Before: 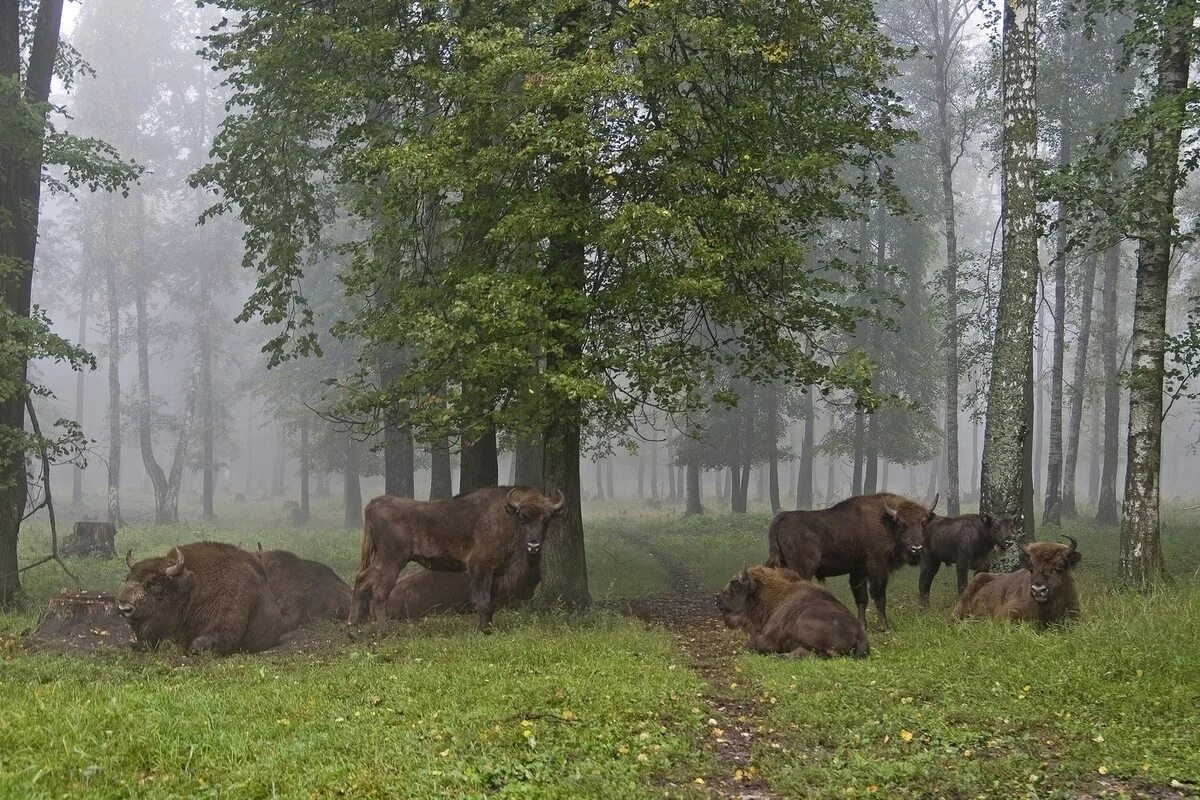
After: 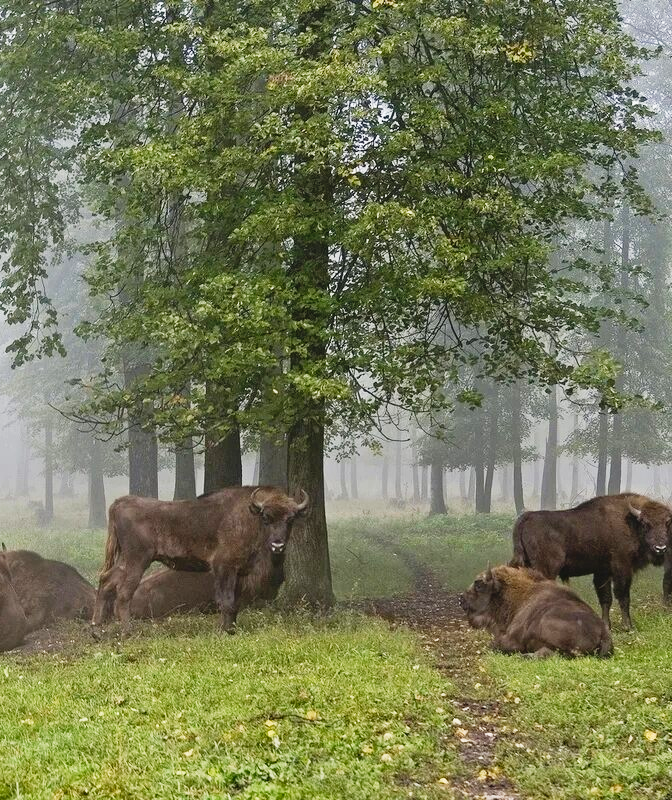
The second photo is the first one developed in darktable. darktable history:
exposure: exposure 0.34 EV, compensate exposure bias true, compensate highlight preservation false
crop: left 21.373%, right 22.601%
tone curve: curves: ch0 [(0, 0.022) (0.114, 0.096) (0.282, 0.299) (0.456, 0.51) (0.613, 0.693) (0.786, 0.843) (0.999, 0.949)]; ch1 [(0, 0) (0.384, 0.365) (0.463, 0.447) (0.486, 0.474) (0.503, 0.5) (0.535, 0.522) (0.555, 0.546) (0.593, 0.599) (0.755, 0.793) (1, 1)]; ch2 [(0, 0) (0.369, 0.375) (0.449, 0.434) (0.501, 0.5) (0.528, 0.517) (0.561, 0.57) (0.612, 0.631) (0.668, 0.659) (1, 1)], preserve colors none
